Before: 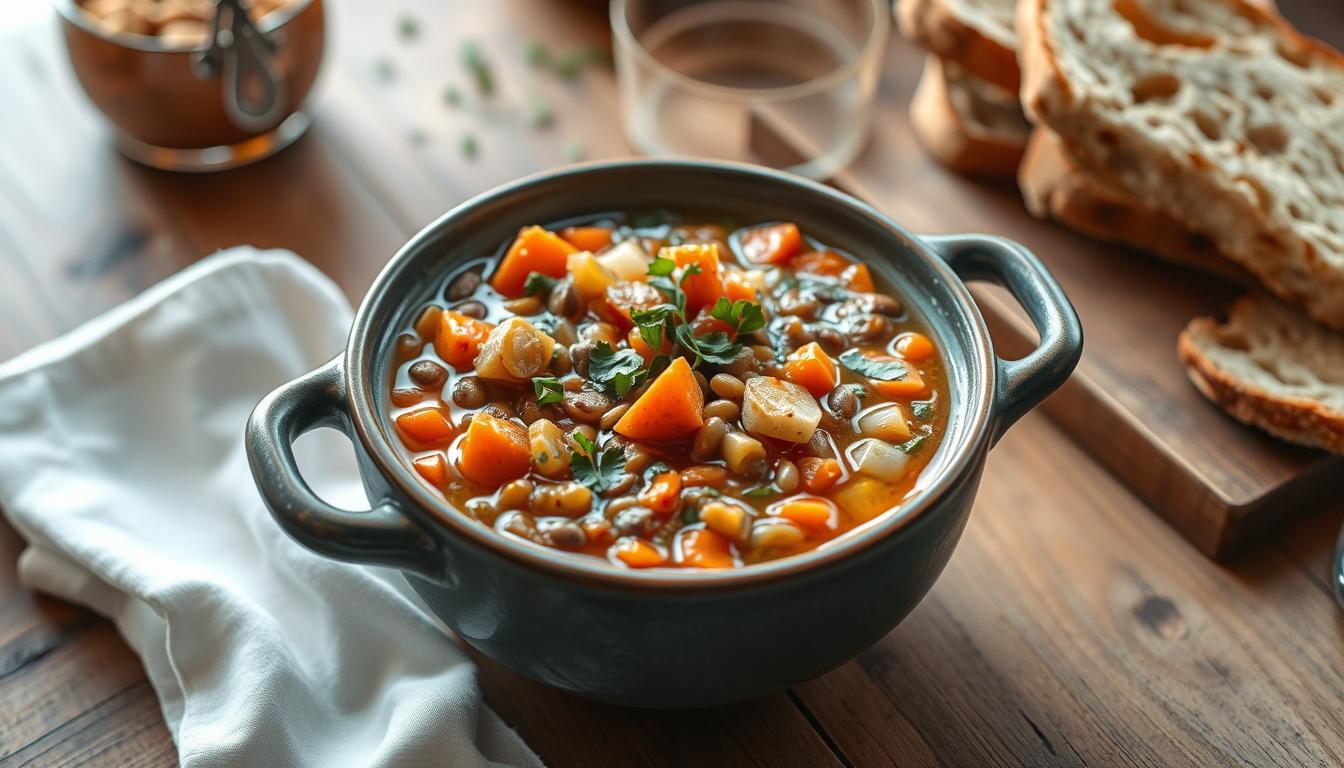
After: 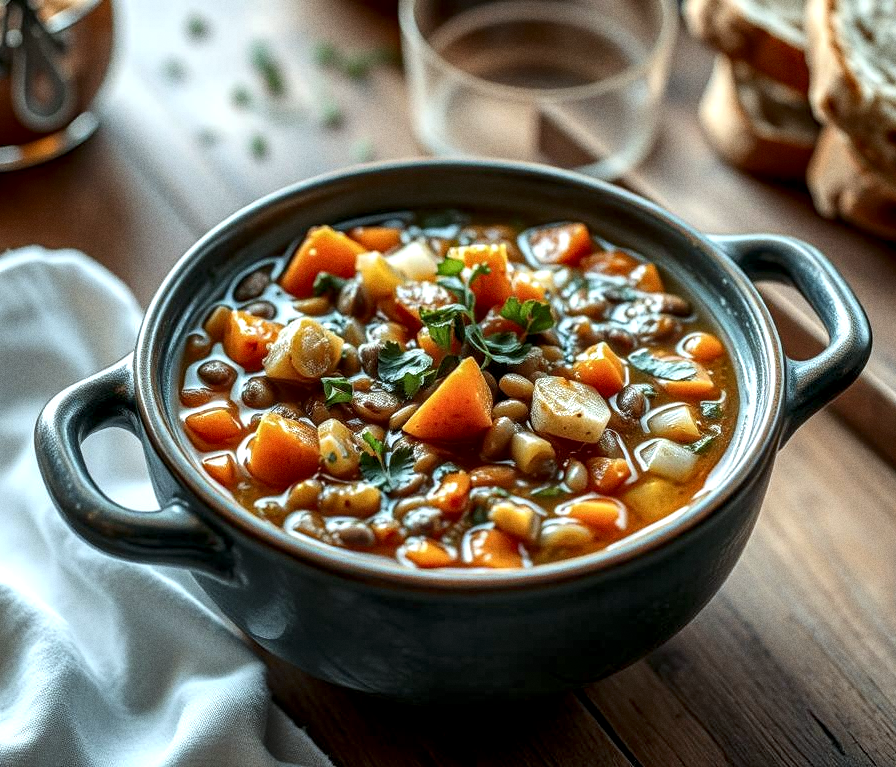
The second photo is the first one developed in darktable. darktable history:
white balance: red 0.925, blue 1.046
grain: strength 26%
crop and rotate: left 15.754%, right 17.579%
local contrast: highlights 60%, shadows 60%, detail 160%
